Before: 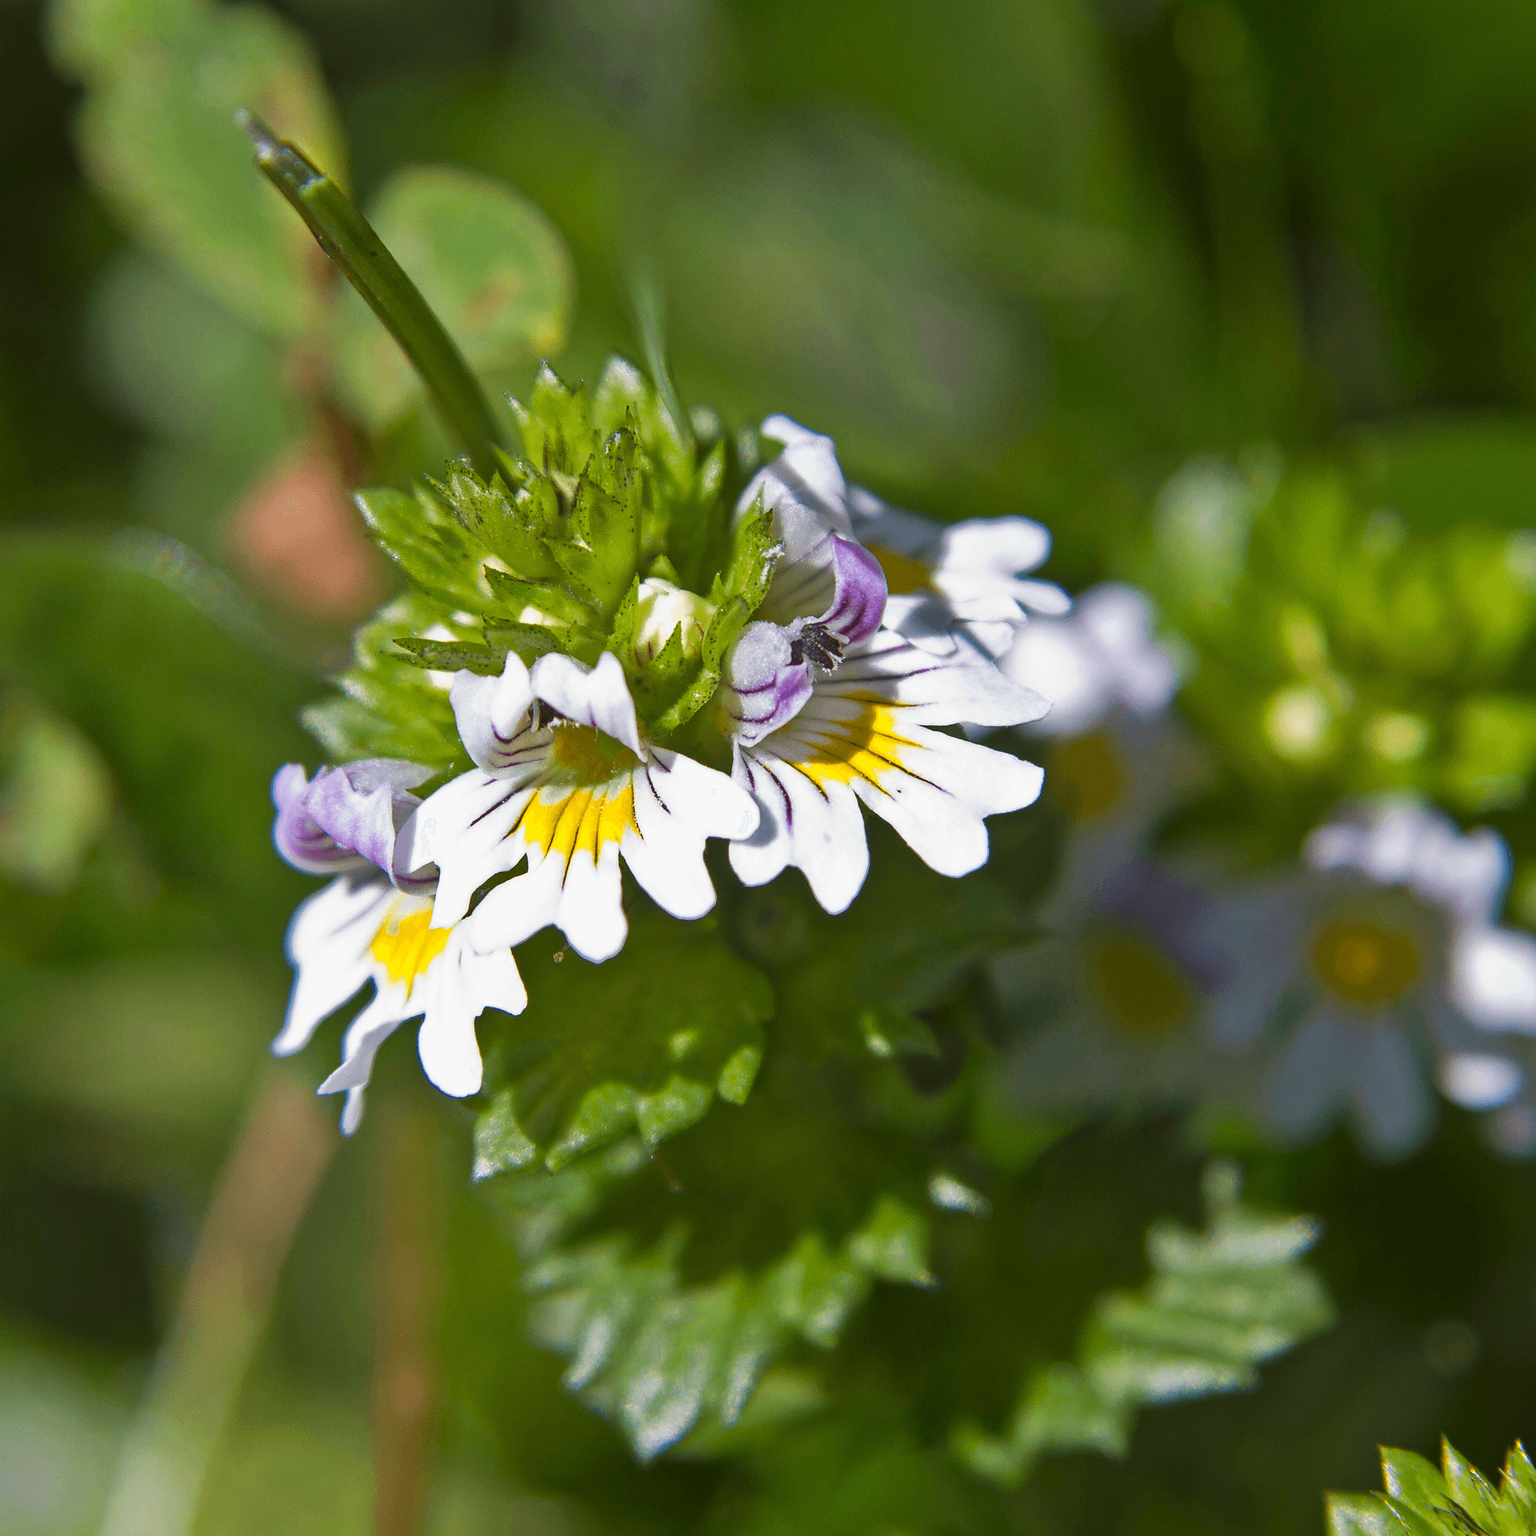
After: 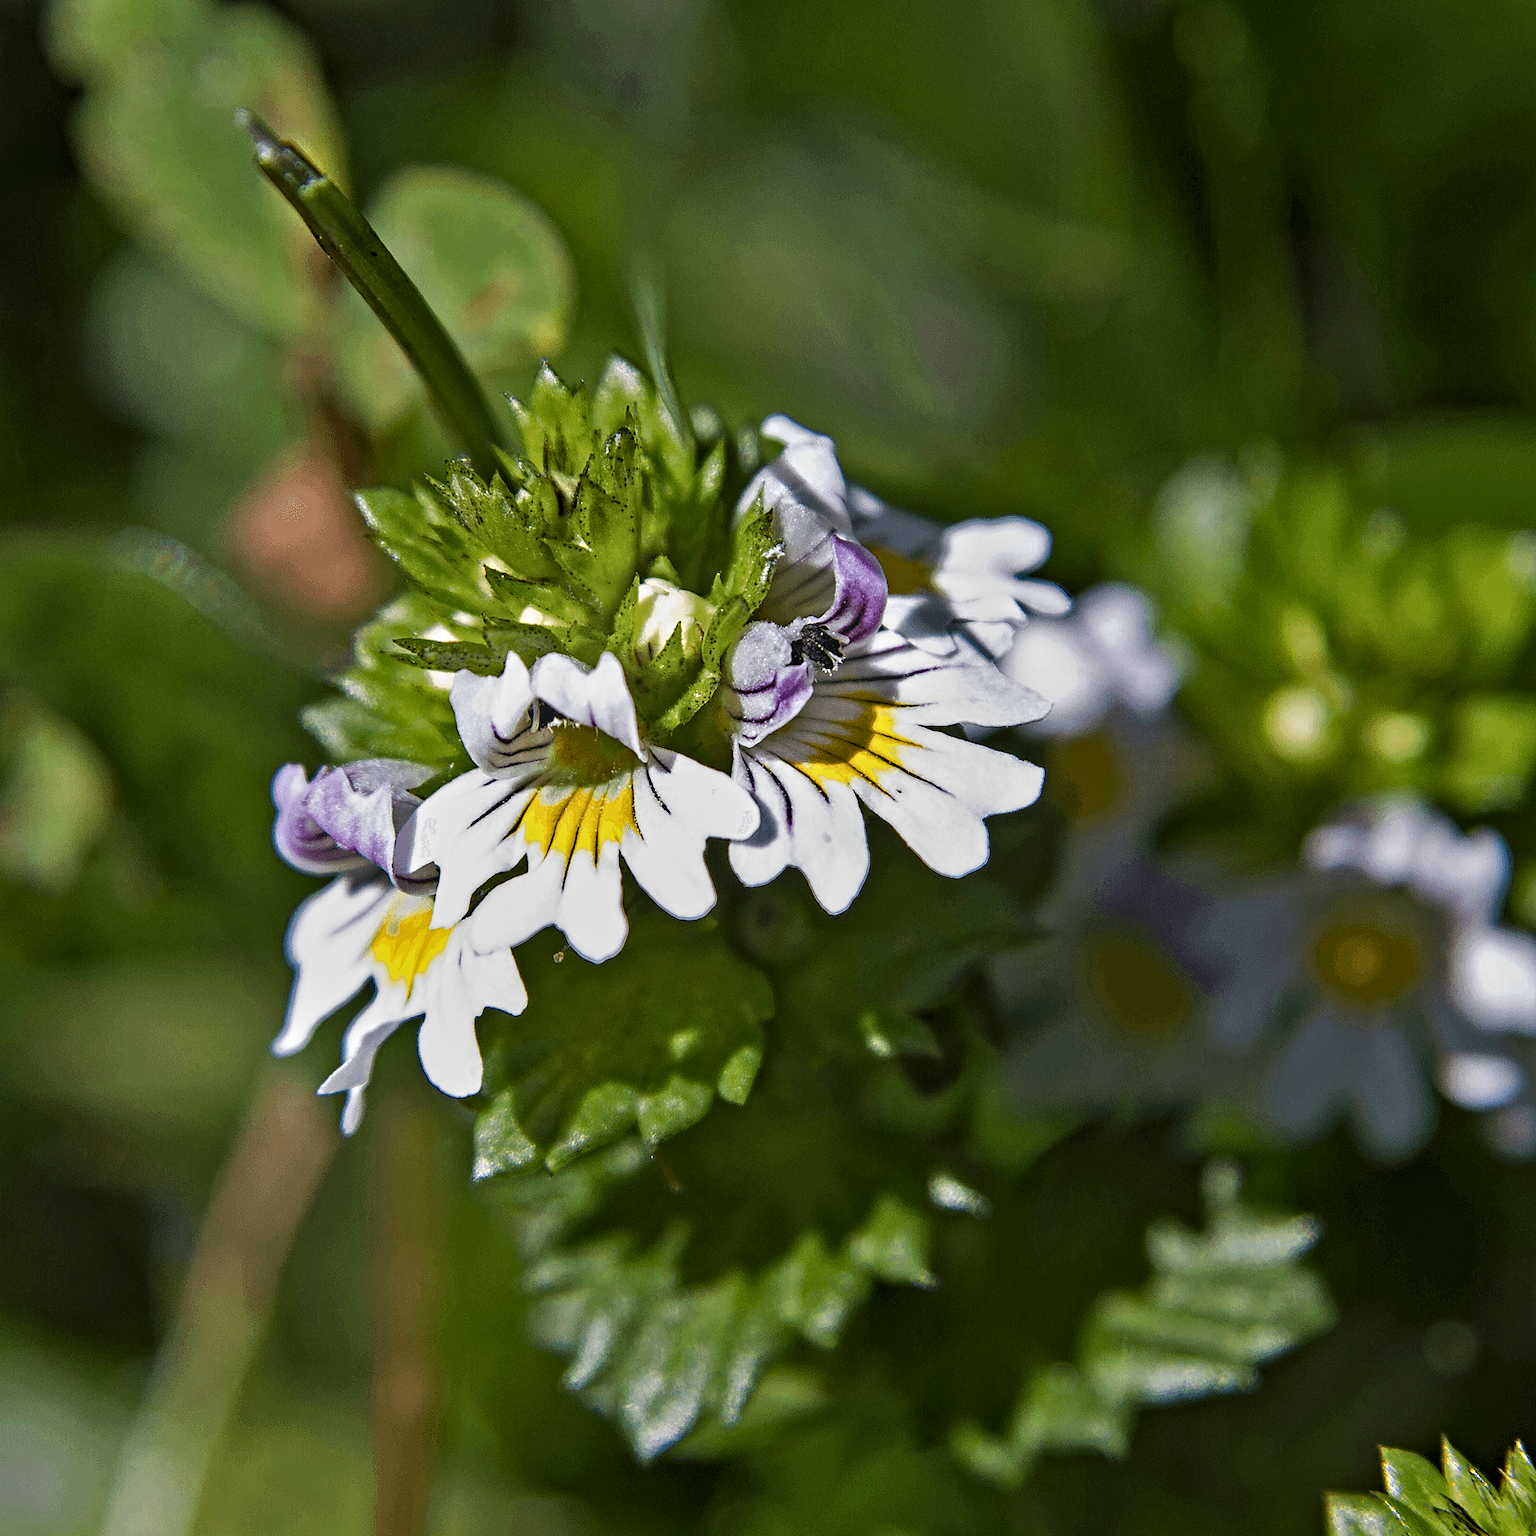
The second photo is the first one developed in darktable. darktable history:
levels: levels [0.026, 0.507, 0.987]
exposure: exposure -0.462 EV, compensate highlight preservation false
bloom: size 15%, threshold 97%, strength 7%
contrast equalizer: octaves 7, y [[0.5, 0.542, 0.583, 0.625, 0.667, 0.708], [0.5 ×6], [0.5 ×6], [0 ×6], [0 ×6]]
